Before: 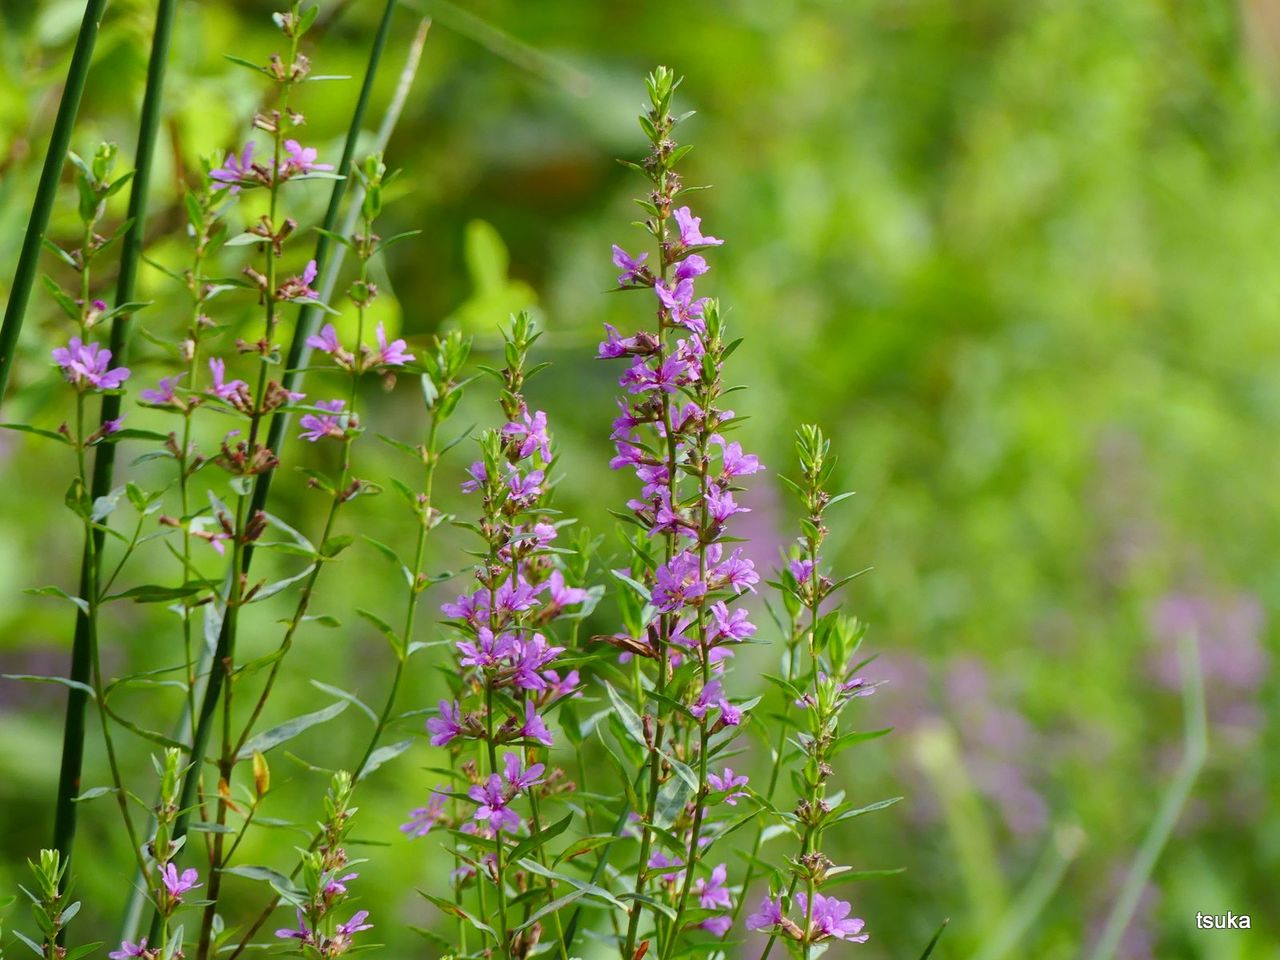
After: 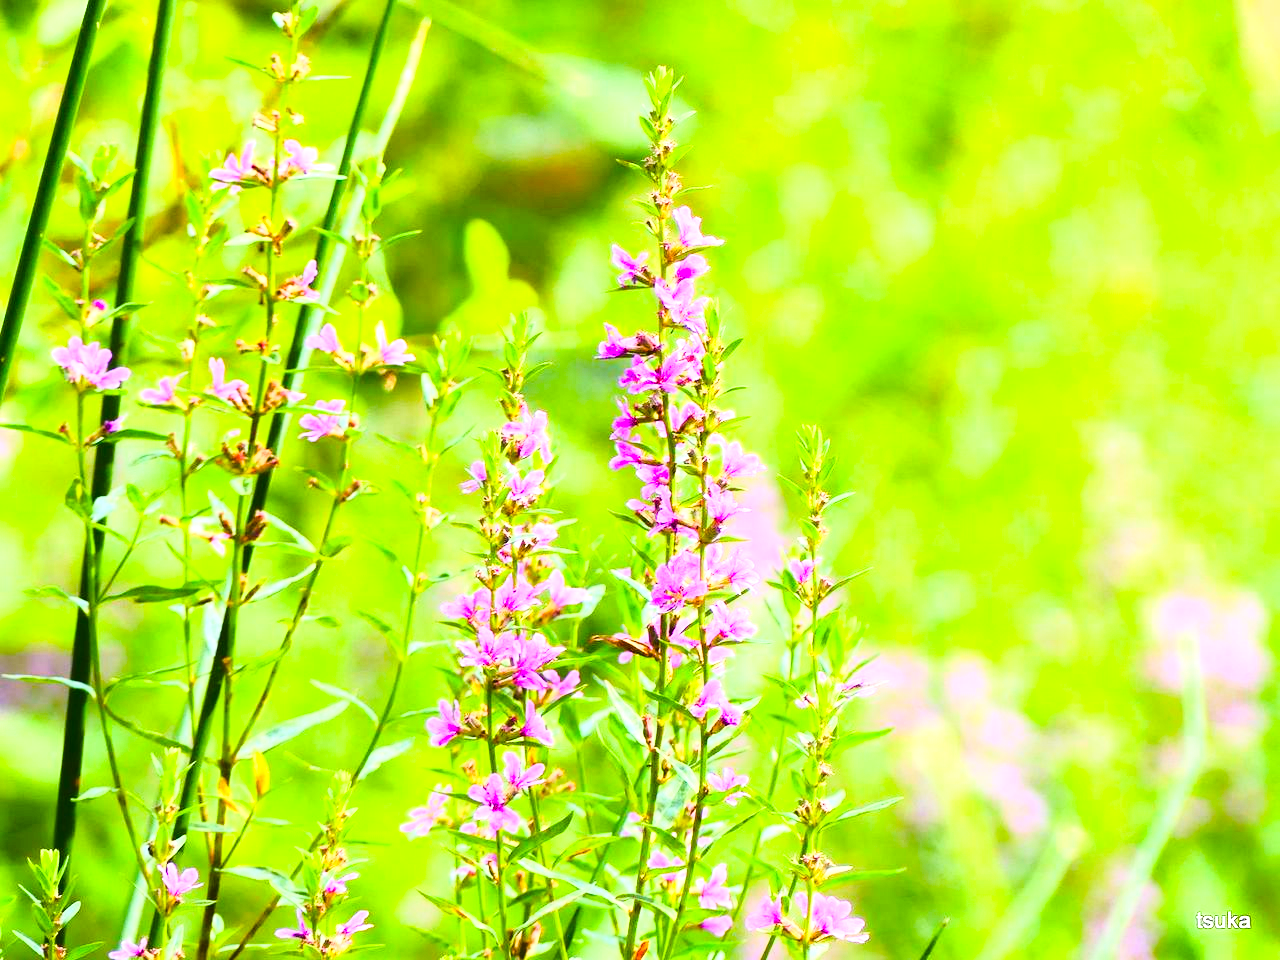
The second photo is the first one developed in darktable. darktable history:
exposure: black level correction 0, exposure 1 EV, compensate exposure bias true, compensate highlight preservation false
base curve: curves: ch0 [(0, 0) (0.028, 0.03) (0.121, 0.232) (0.46, 0.748) (0.859, 0.968) (1, 1)]
tone equalizer: -8 EV -0.392 EV, -7 EV -0.355 EV, -6 EV -0.294 EV, -5 EV -0.201 EV, -3 EV 0.195 EV, -2 EV 0.362 EV, -1 EV 0.376 EV, +0 EV 0.446 EV, edges refinement/feathering 500, mask exposure compensation -1.57 EV, preserve details no
color balance rgb: global offset › luminance 0.513%, linear chroma grading › global chroma 0.31%, perceptual saturation grading › global saturation 34.816%, perceptual saturation grading › highlights -29.794%, perceptual saturation grading › shadows 34.729%, global vibrance 25.173%
